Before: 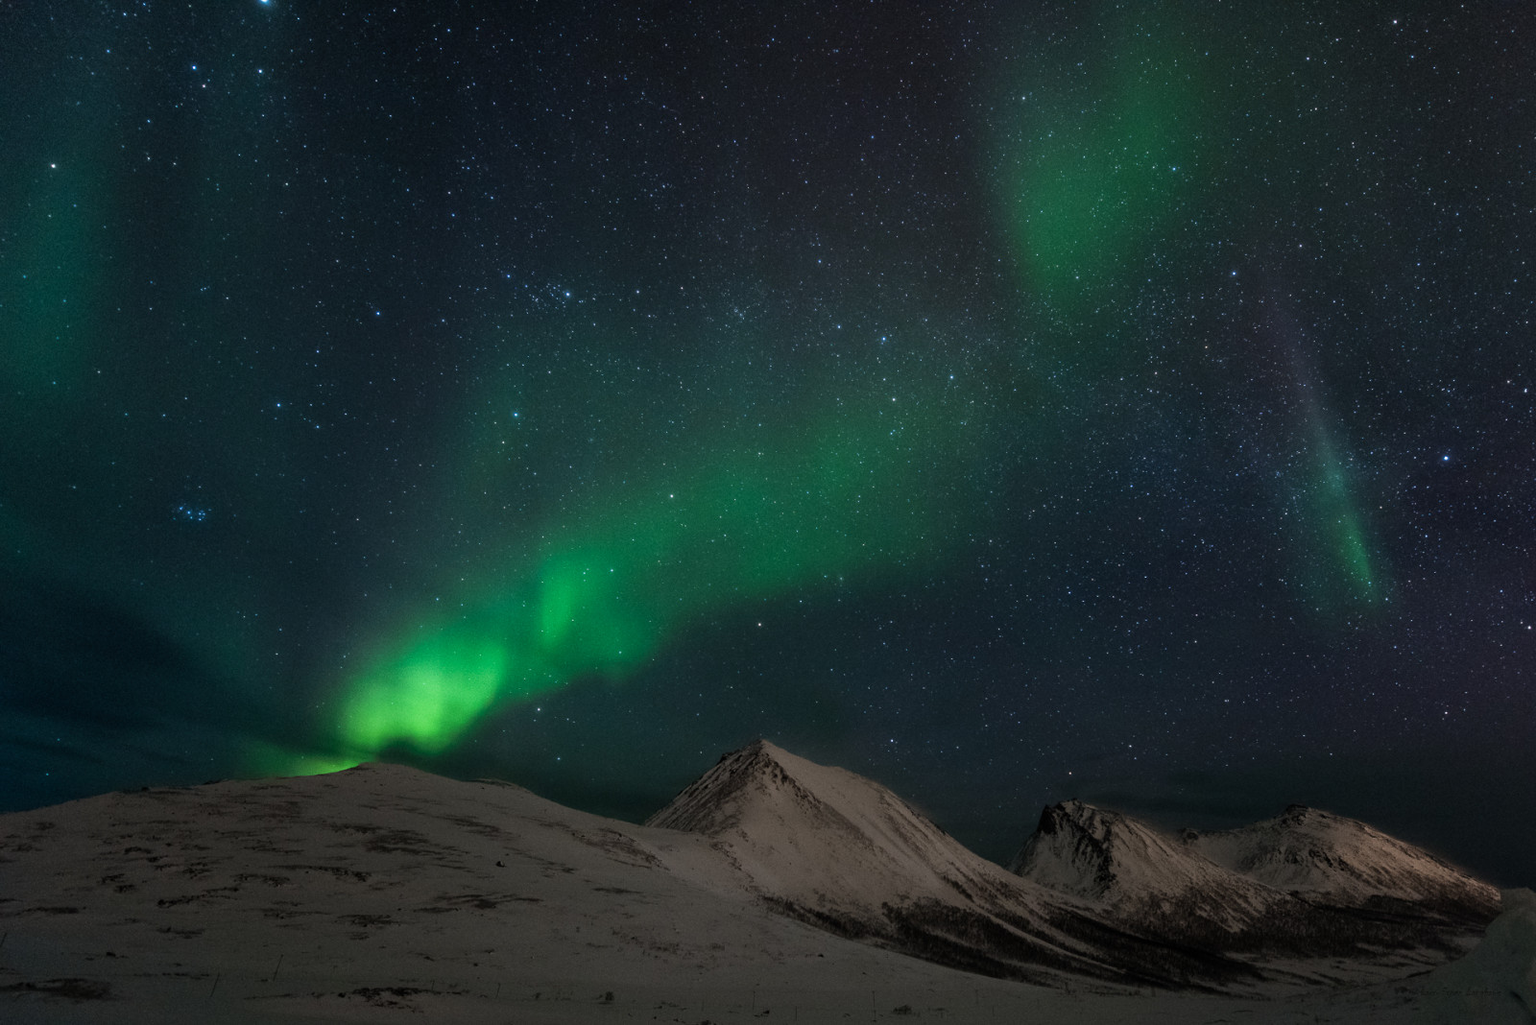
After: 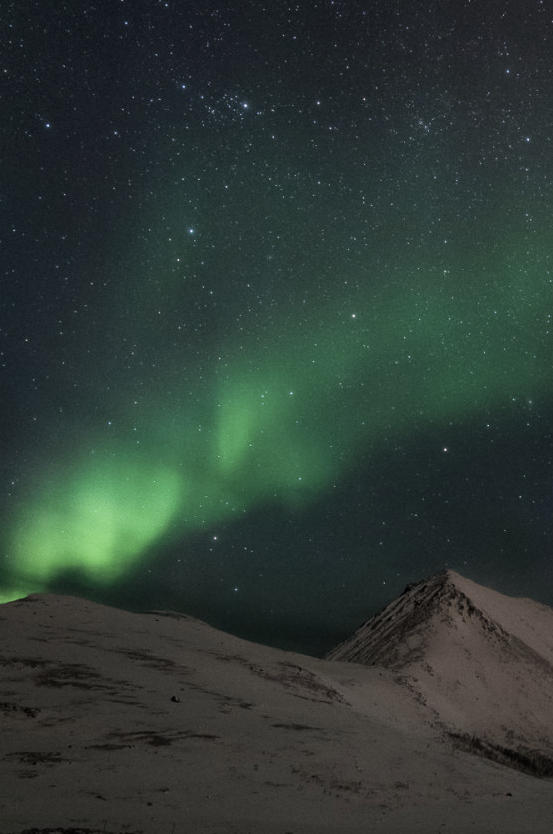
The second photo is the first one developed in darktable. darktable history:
color correction: highlights a* 5.49, highlights b* 5.2, saturation 0.649
crop and rotate: left 21.633%, top 18.868%, right 43.792%, bottom 3.007%
